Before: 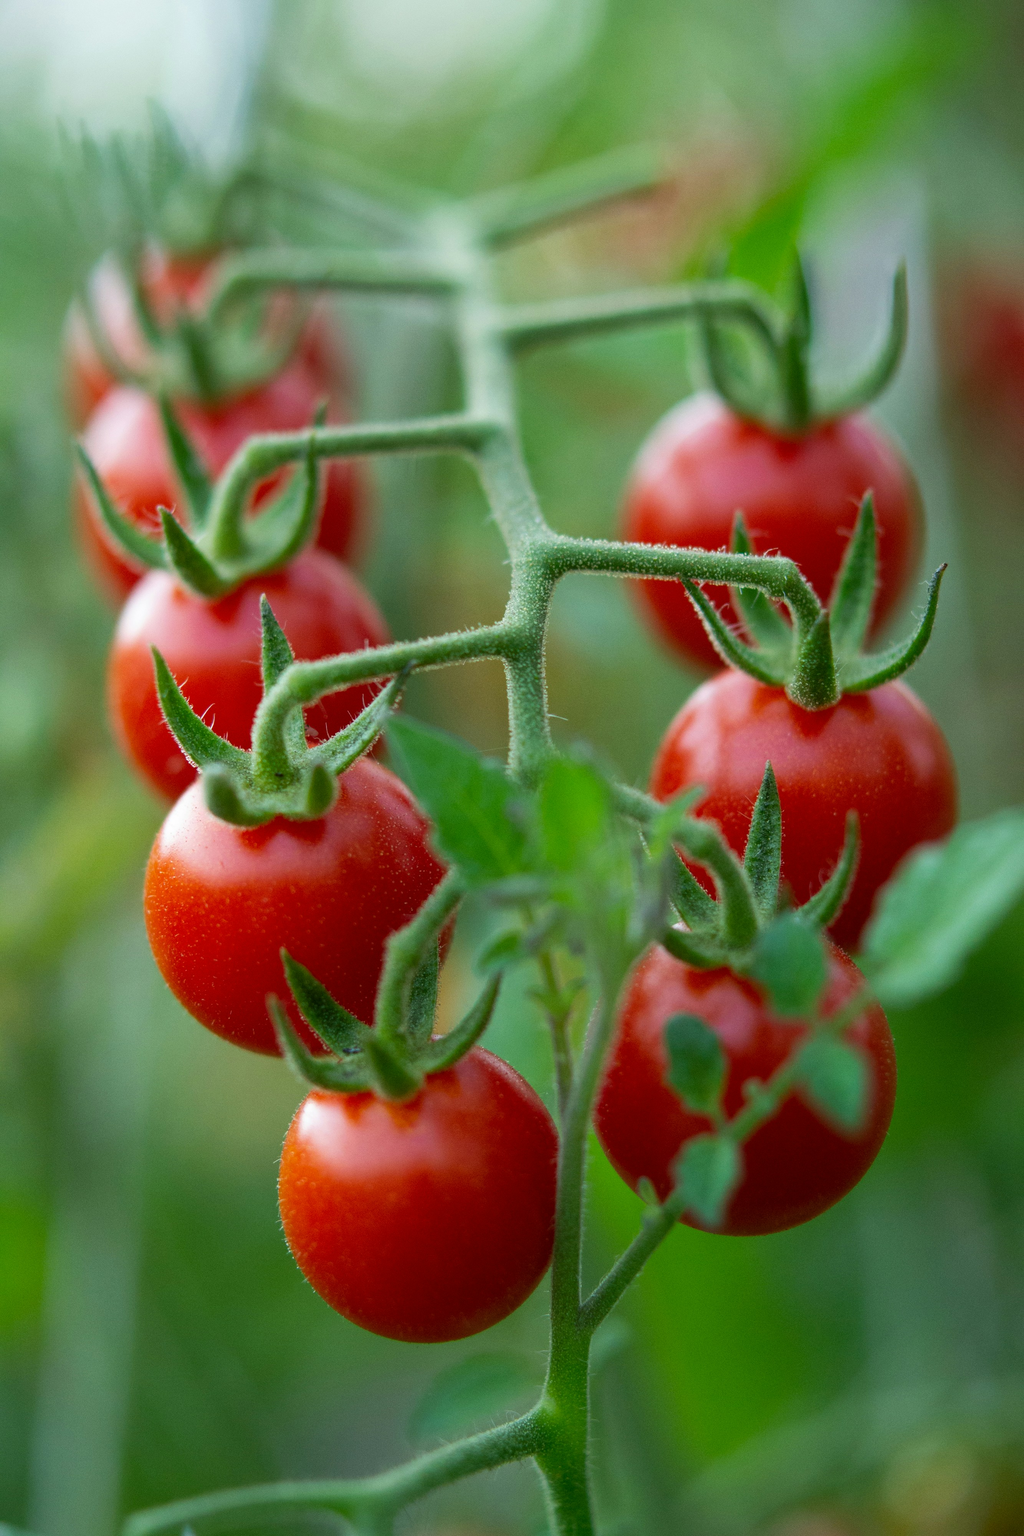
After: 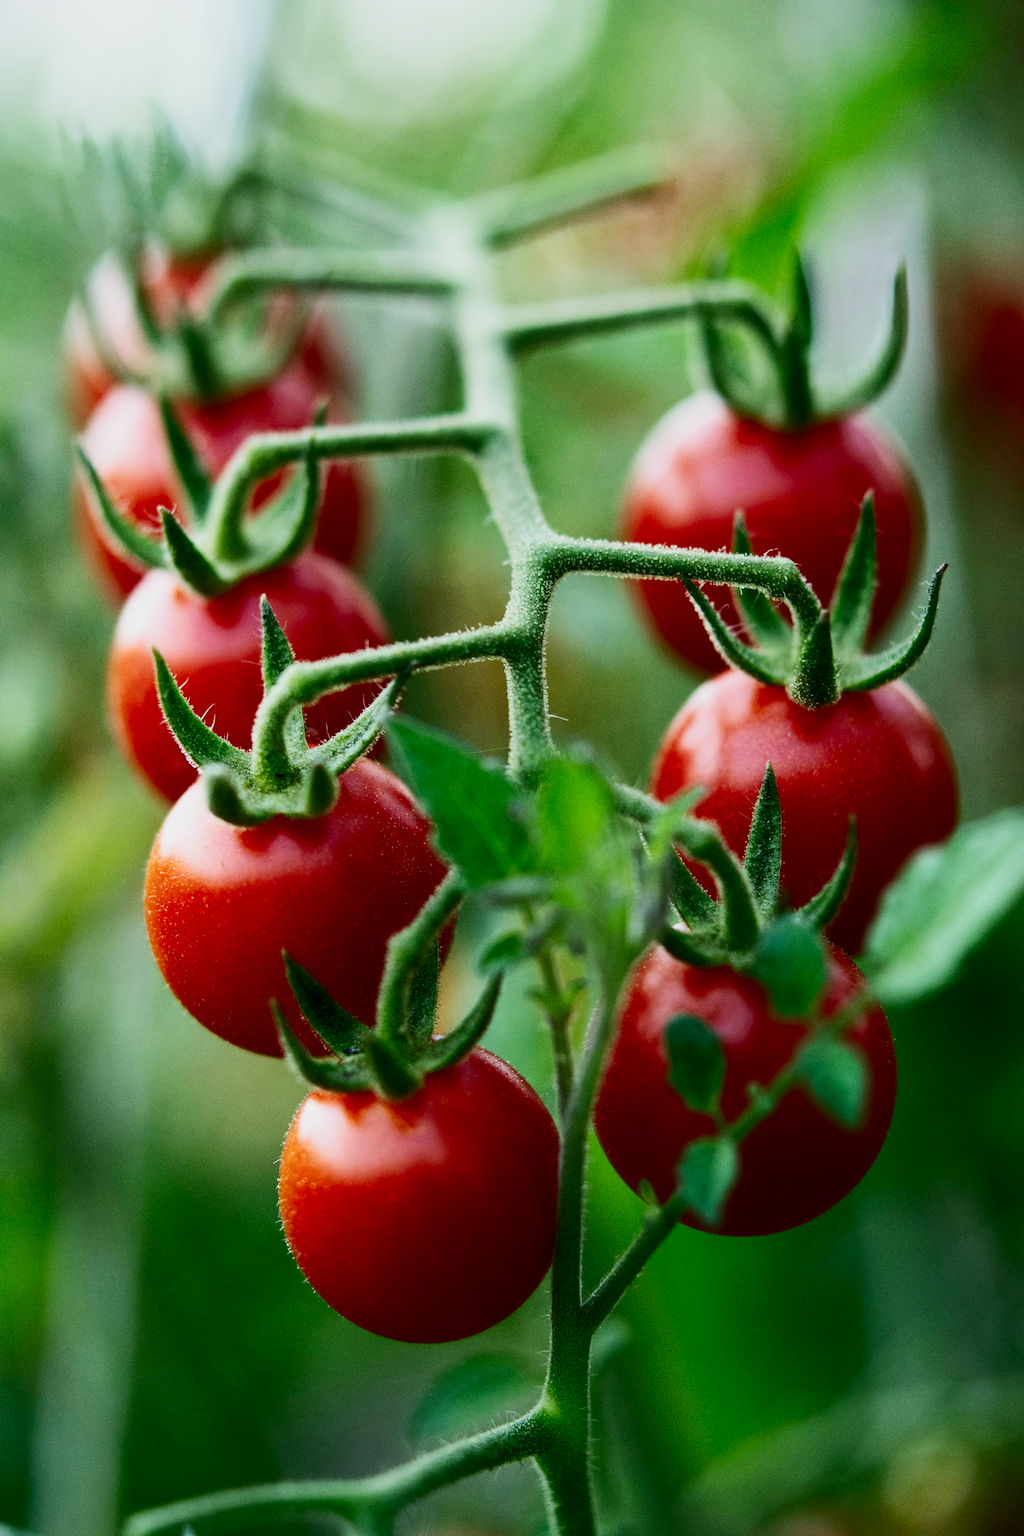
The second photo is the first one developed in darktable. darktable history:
sigmoid: contrast 1.6, skew -0.2, preserve hue 0%, red attenuation 0.1, red rotation 0.035, green attenuation 0.1, green rotation -0.017, blue attenuation 0.15, blue rotation -0.052, base primaries Rec2020
contrast brightness saturation: contrast 0.28
